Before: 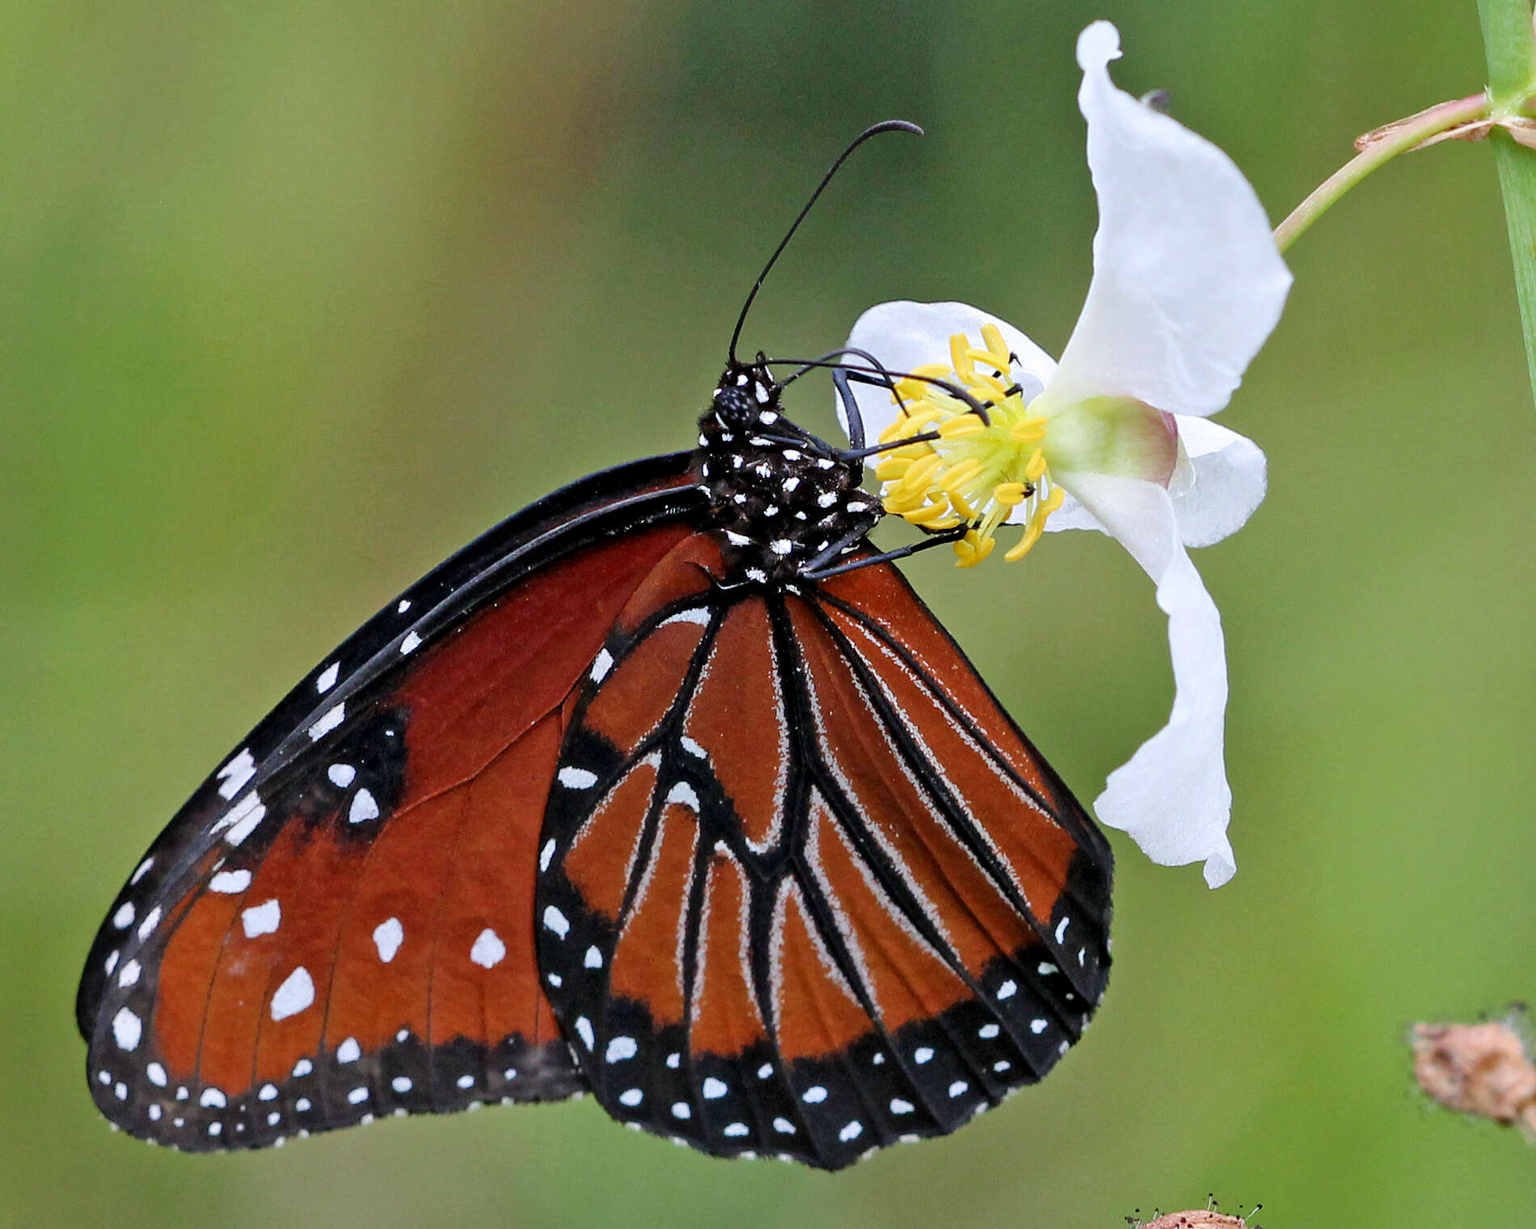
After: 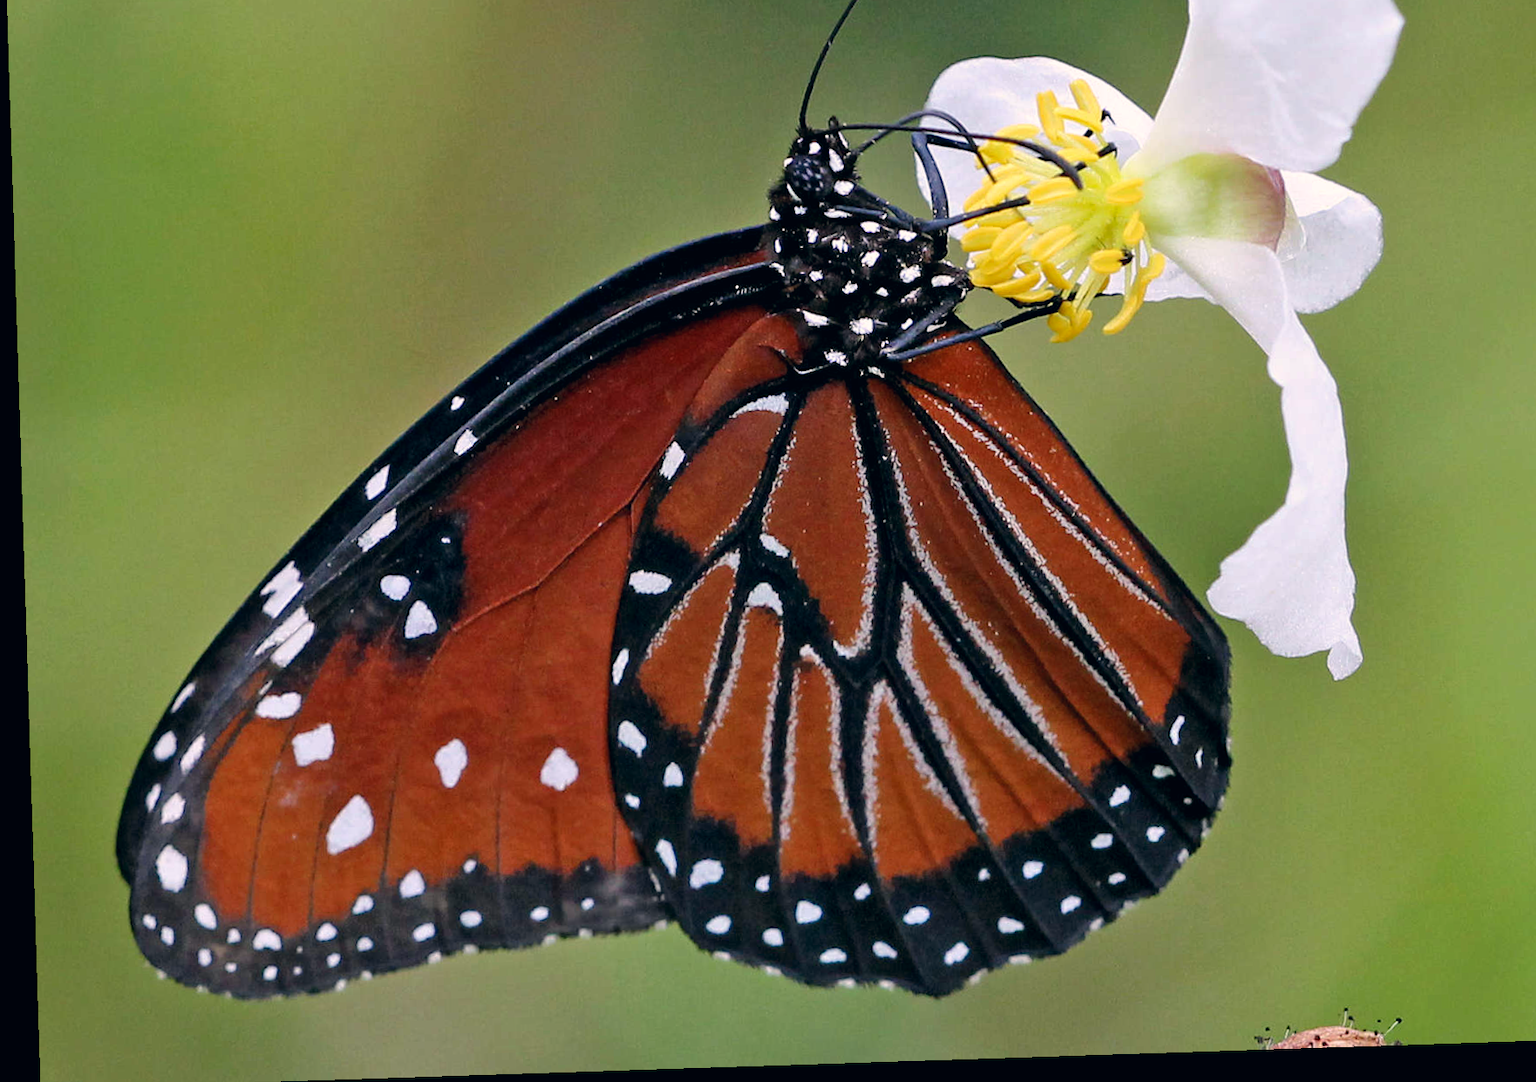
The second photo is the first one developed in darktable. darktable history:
rotate and perspective: rotation -1.77°, lens shift (horizontal) 0.004, automatic cropping off
crop: top 20.916%, right 9.437%, bottom 0.316%
color correction: highlights a* 5.38, highlights b* 5.3, shadows a* -4.26, shadows b* -5.11
